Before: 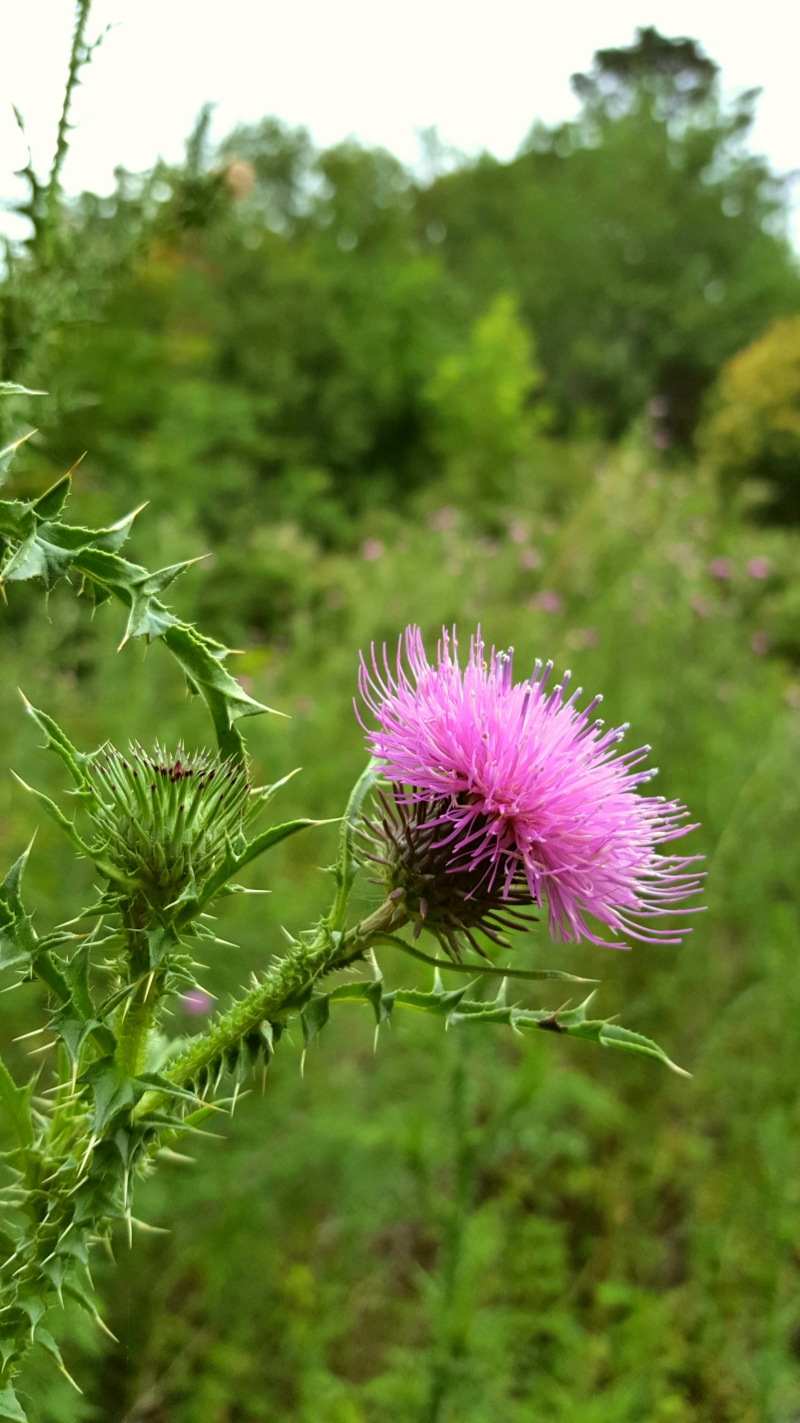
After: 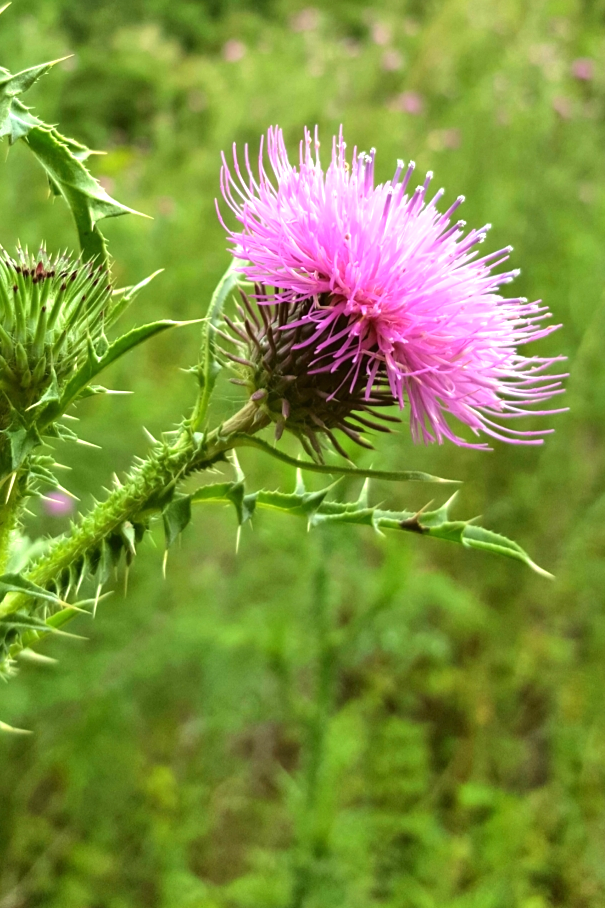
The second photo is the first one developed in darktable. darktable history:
crop and rotate: left 17.299%, top 35.115%, right 7.015%, bottom 1.024%
exposure: black level correction 0, exposure 0.7 EV, compensate exposure bias true, compensate highlight preservation false
